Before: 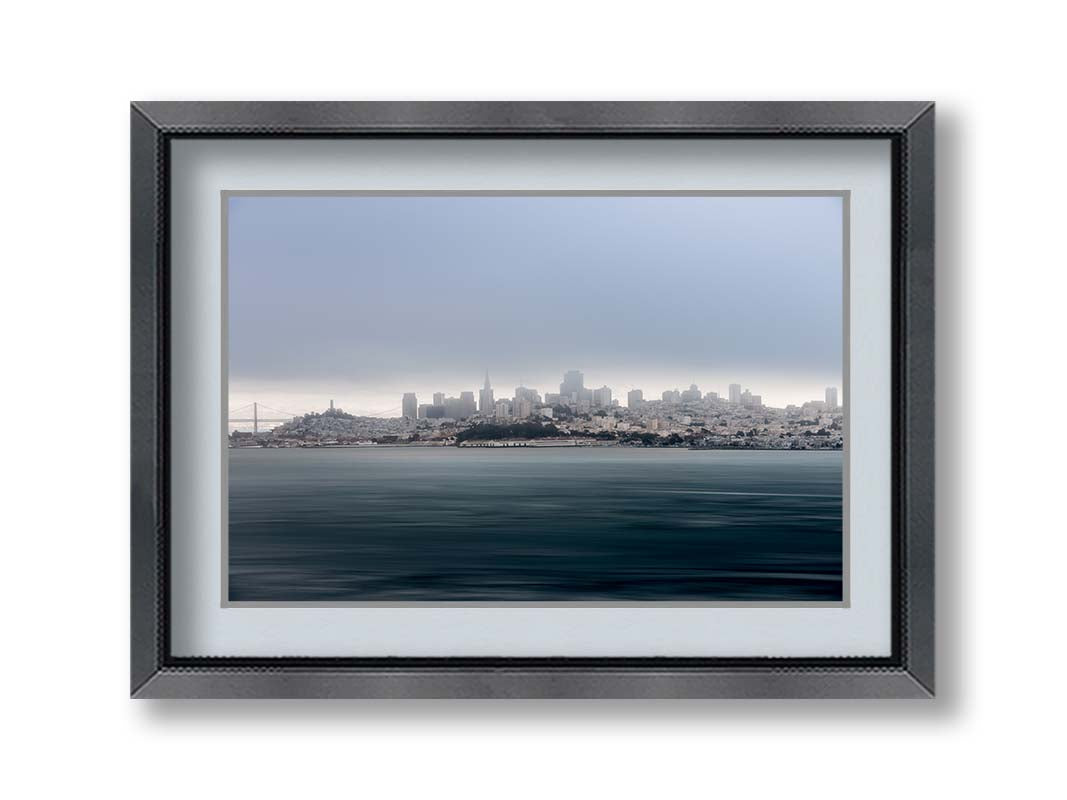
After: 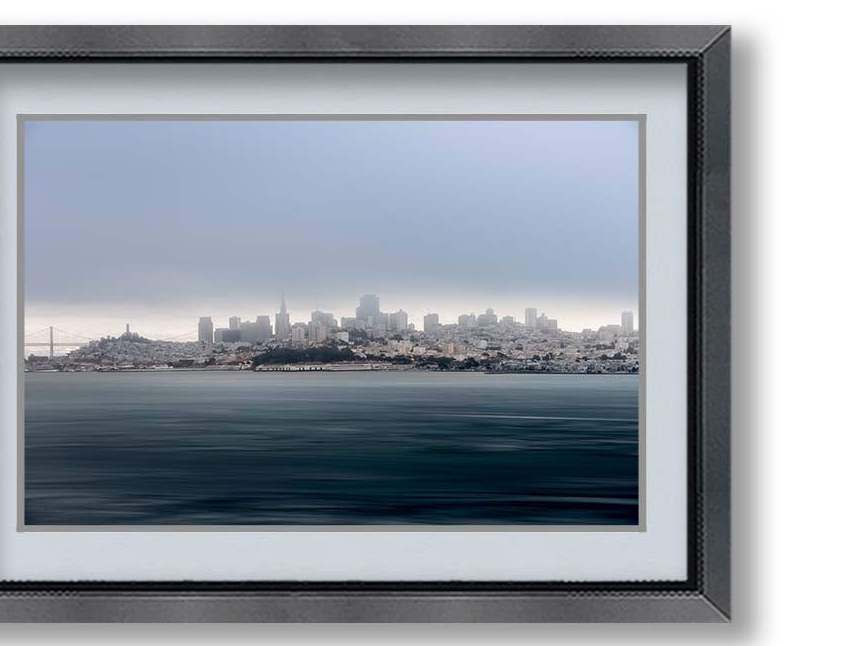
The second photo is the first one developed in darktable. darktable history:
color contrast: green-magenta contrast 1.1, blue-yellow contrast 1.1, unbound 0
contrast brightness saturation: saturation -0.05
crop: left 19.159%, top 9.58%, bottom 9.58%
